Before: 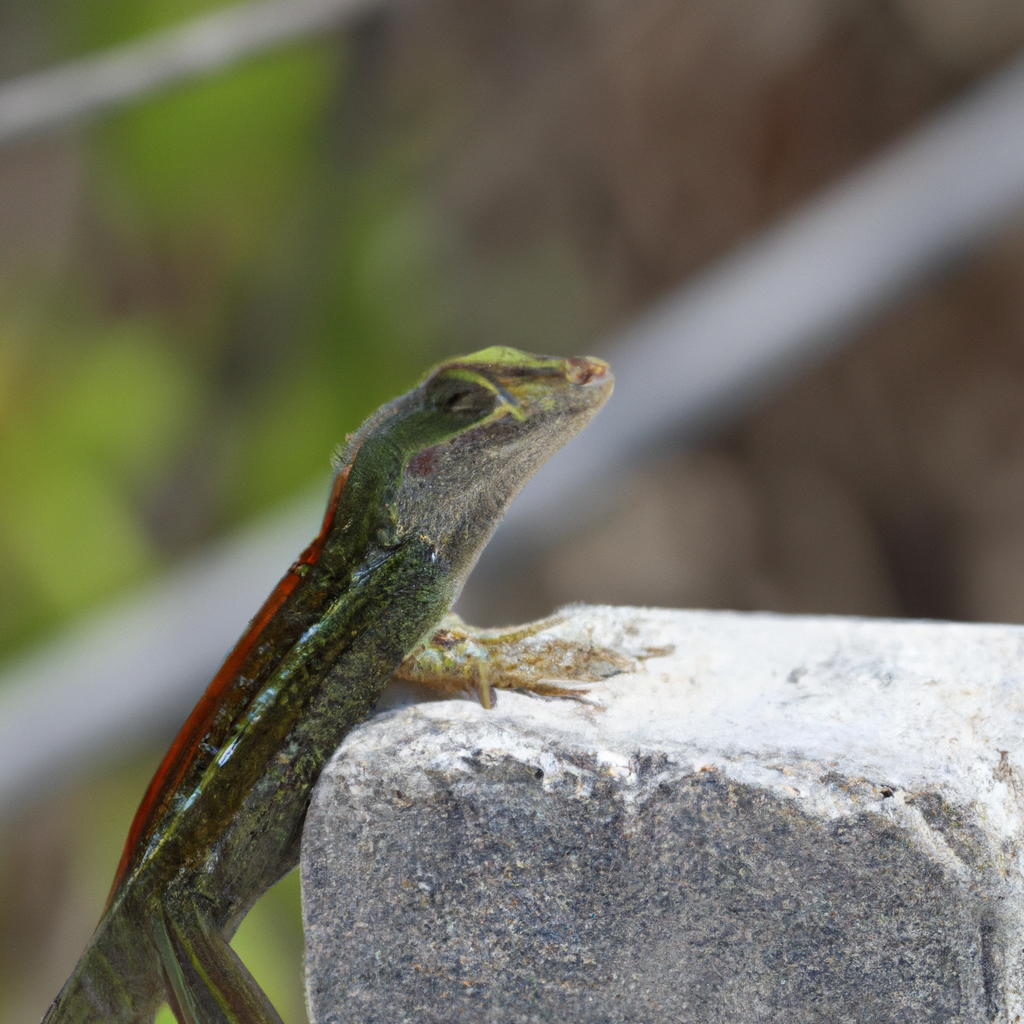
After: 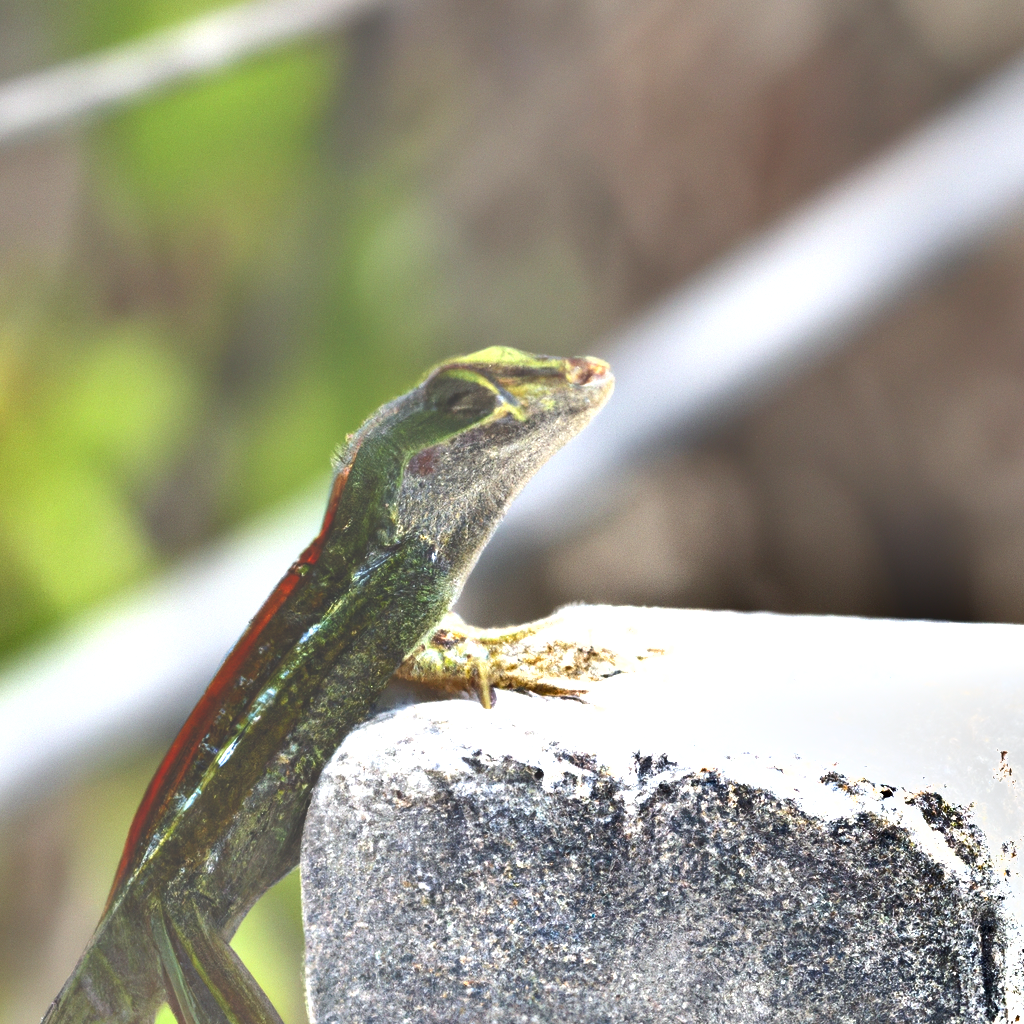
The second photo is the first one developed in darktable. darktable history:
shadows and highlights: radius 119.4, shadows 42.36, highlights -61.52, soften with gaussian
exposure: black level correction -0.024, exposure 1.395 EV, compensate highlight preservation false
